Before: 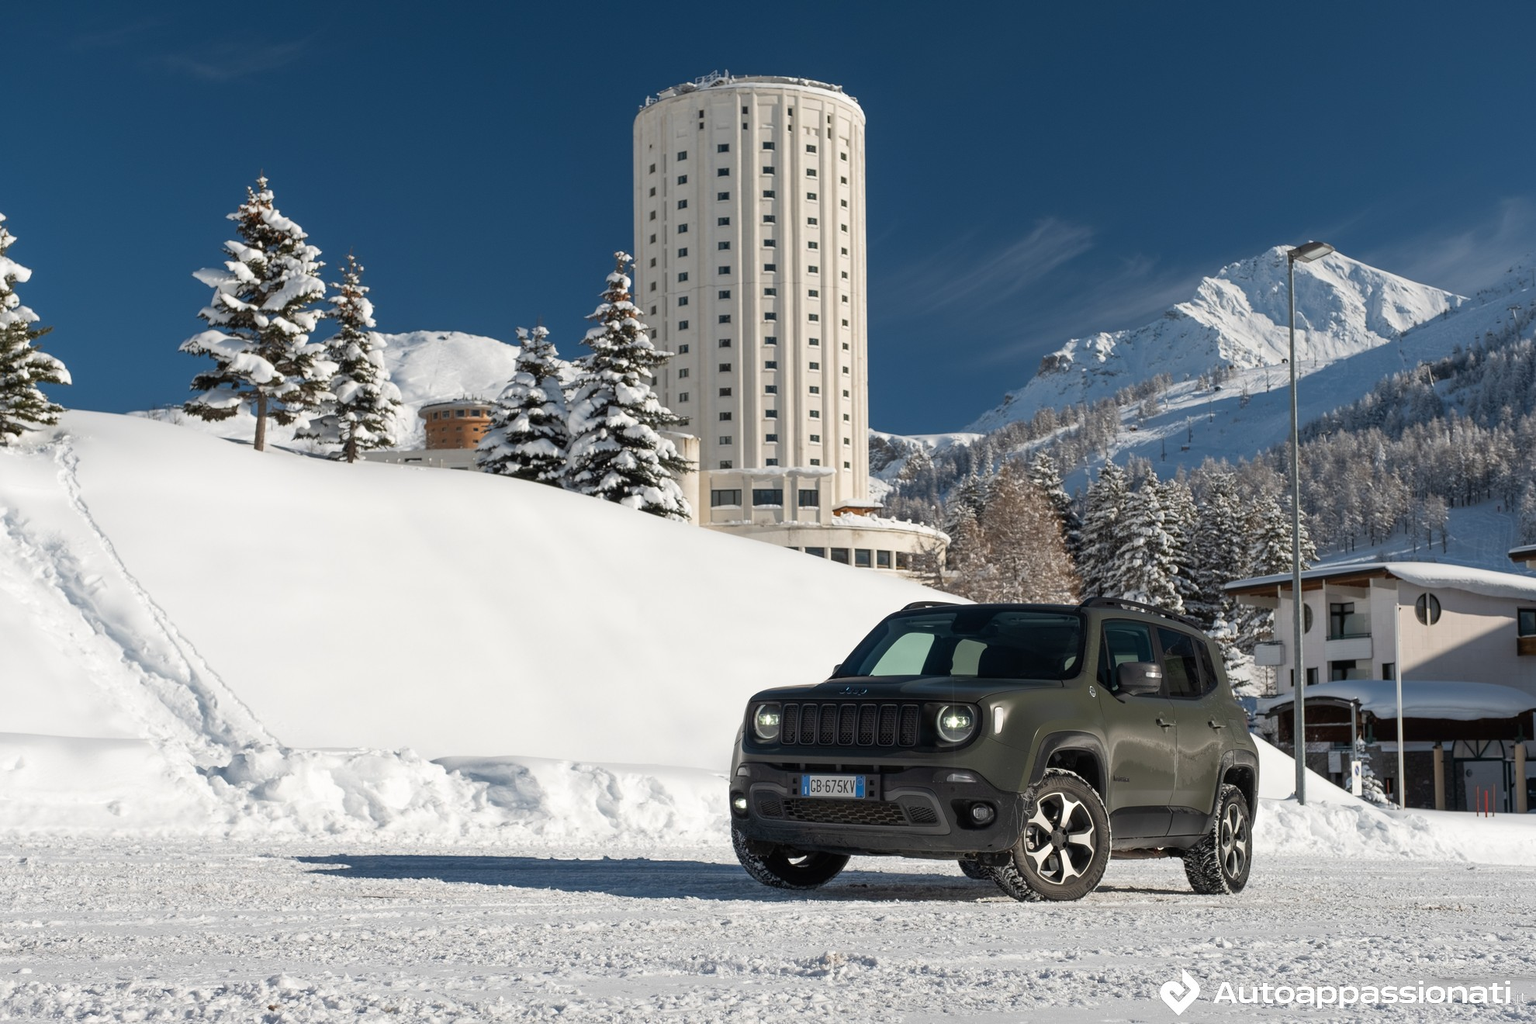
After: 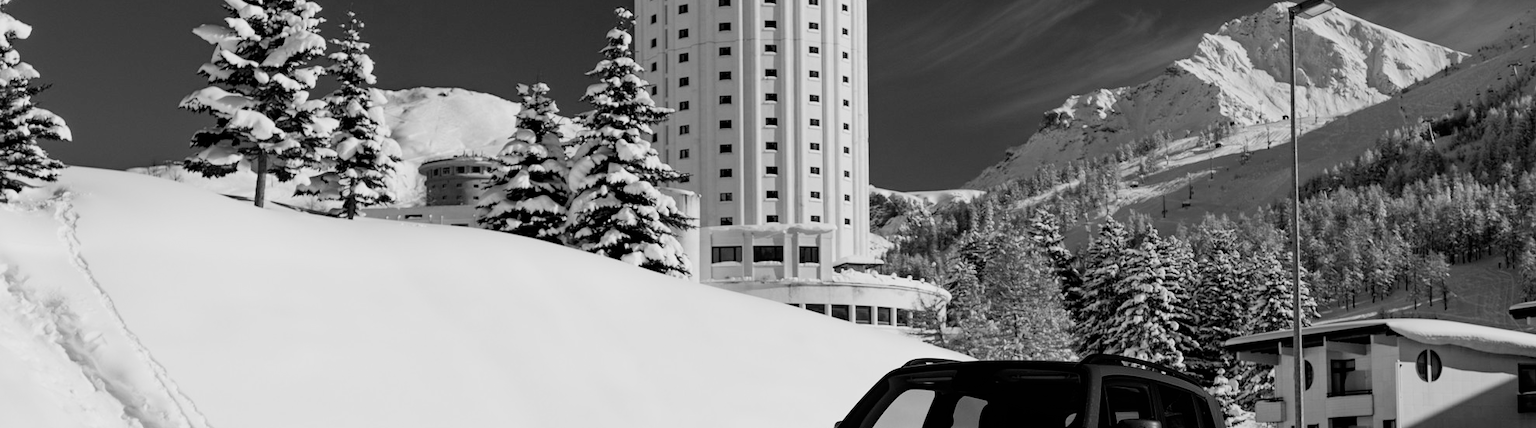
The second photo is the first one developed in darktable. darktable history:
filmic rgb: black relative exposure -5 EV, white relative exposure 3.5 EV, hardness 3.19, contrast 1.2, highlights saturation mix -50%
crop and rotate: top 23.84%, bottom 34.294%
haze removal: compatibility mode true, adaptive false
monochrome: on, module defaults
